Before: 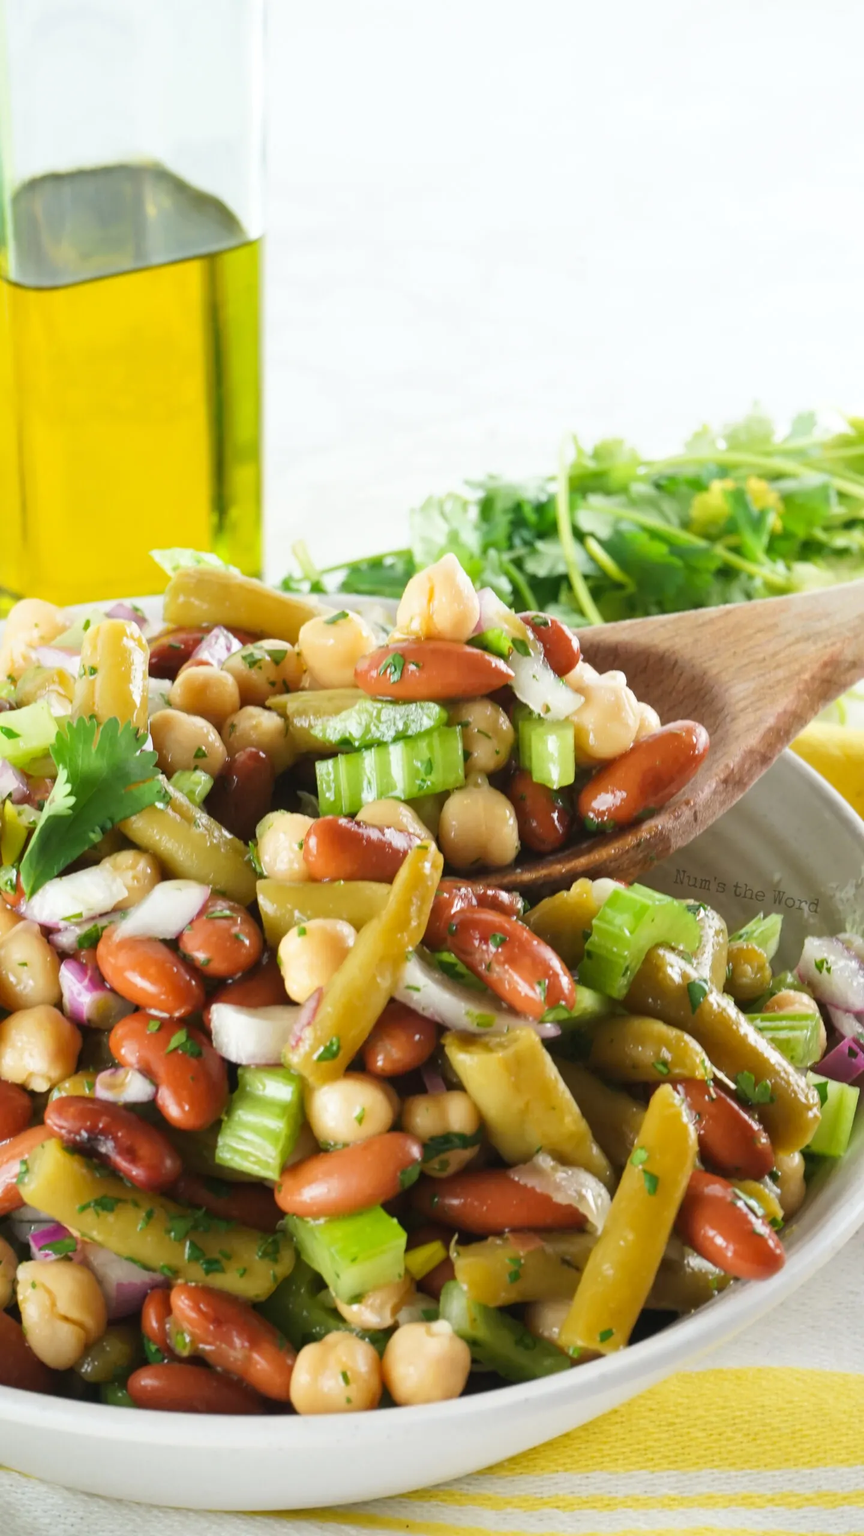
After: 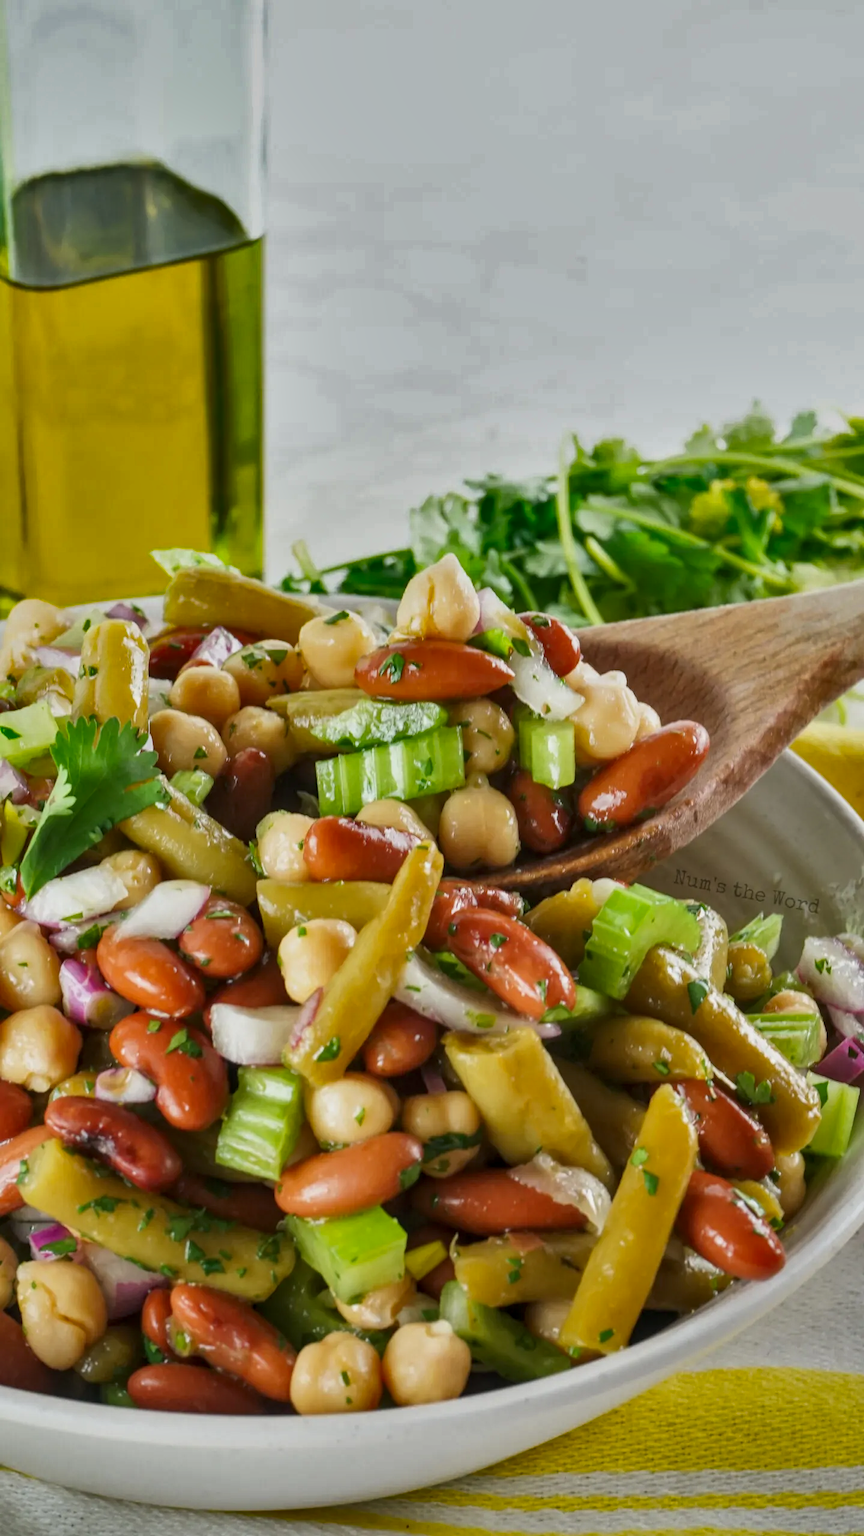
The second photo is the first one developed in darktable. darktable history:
shadows and highlights: shadows 80.73, white point adjustment -9.07, highlights -61.46, soften with gaussian
local contrast: on, module defaults
